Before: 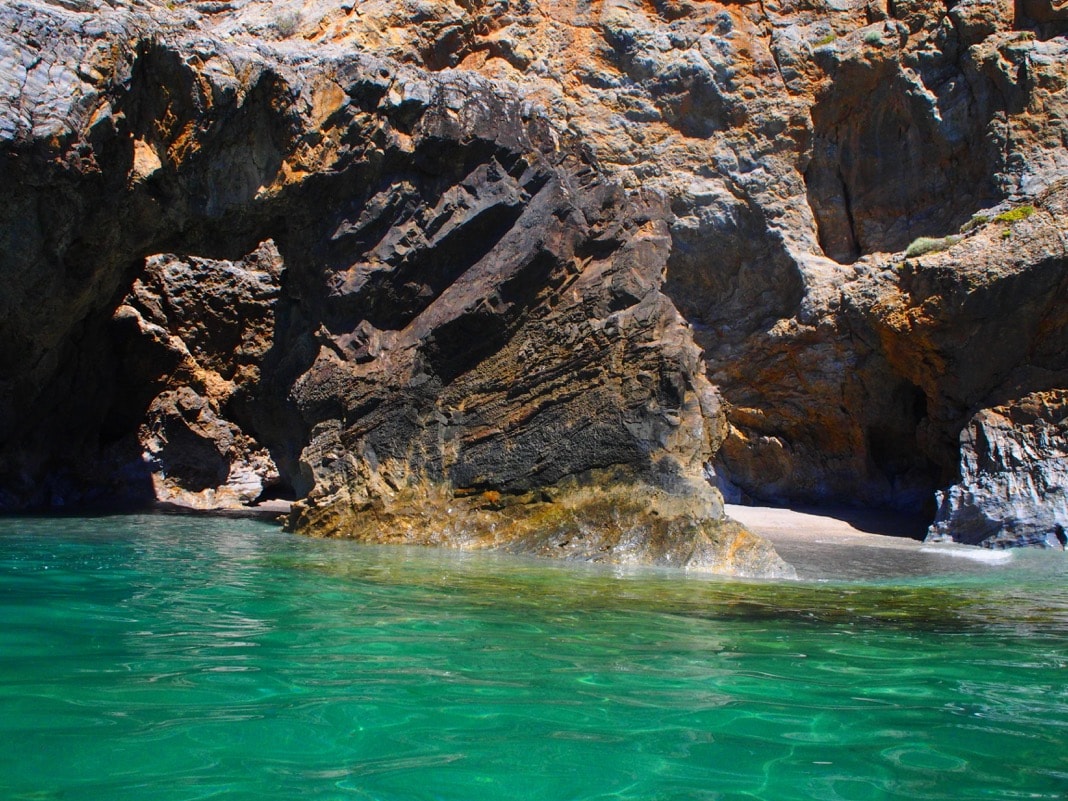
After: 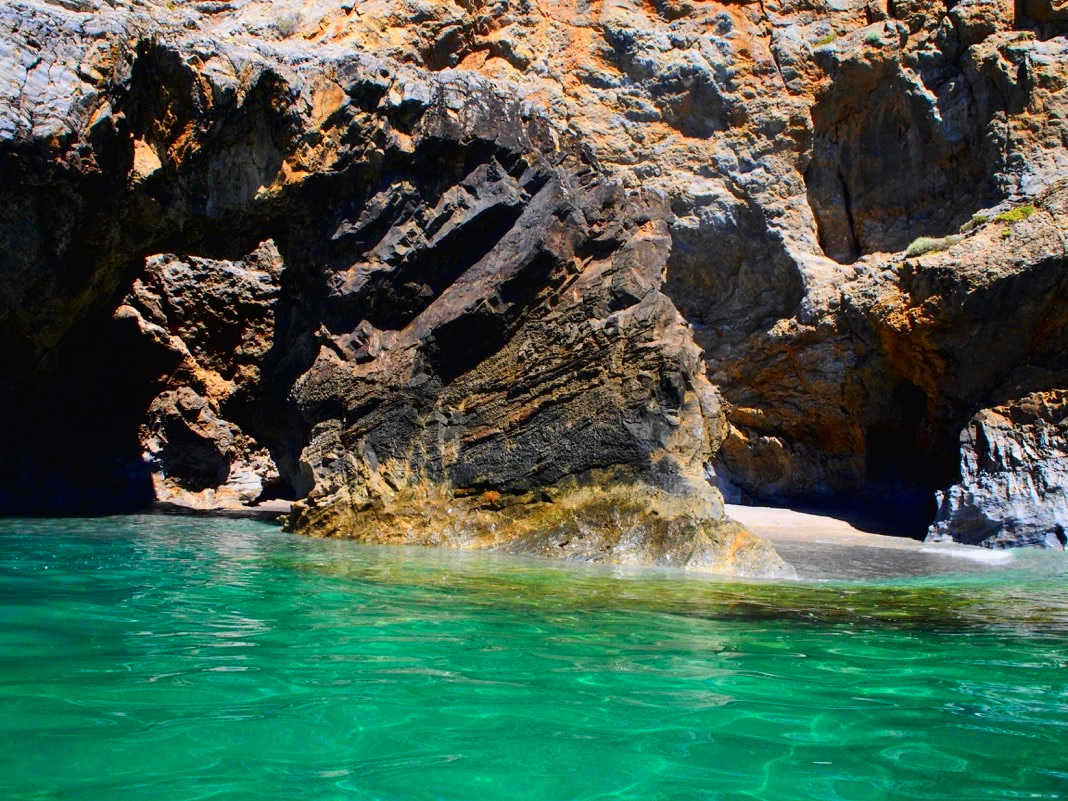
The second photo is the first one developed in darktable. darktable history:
tone curve: curves: ch0 [(0, 0.013) (0.054, 0.018) (0.205, 0.191) (0.289, 0.292) (0.39, 0.424) (0.493, 0.551) (0.666, 0.743) (0.795, 0.841) (1, 0.998)]; ch1 [(0, 0) (0.385, 0.343) (0.439, 0.415) (0.494, 0.495) (0.501, 0.501) (0.51, 0.509) (0.548, 0.554) (0.586, 0.601) (0.66, 0.687) (0.783, 0.804) (1, 1)]; ch2 [(0, 0) (0.304, 0.31) (0.403, 0.399) (0.441, 0.428) (0.47, 0.469) (0.498, 0.496) (0.524, 0.538) (0.566, 0.579) (0.633, 0.665) (0.7, 0.711) (1, 1)], color space Lab, independent channels, preserve colors none
